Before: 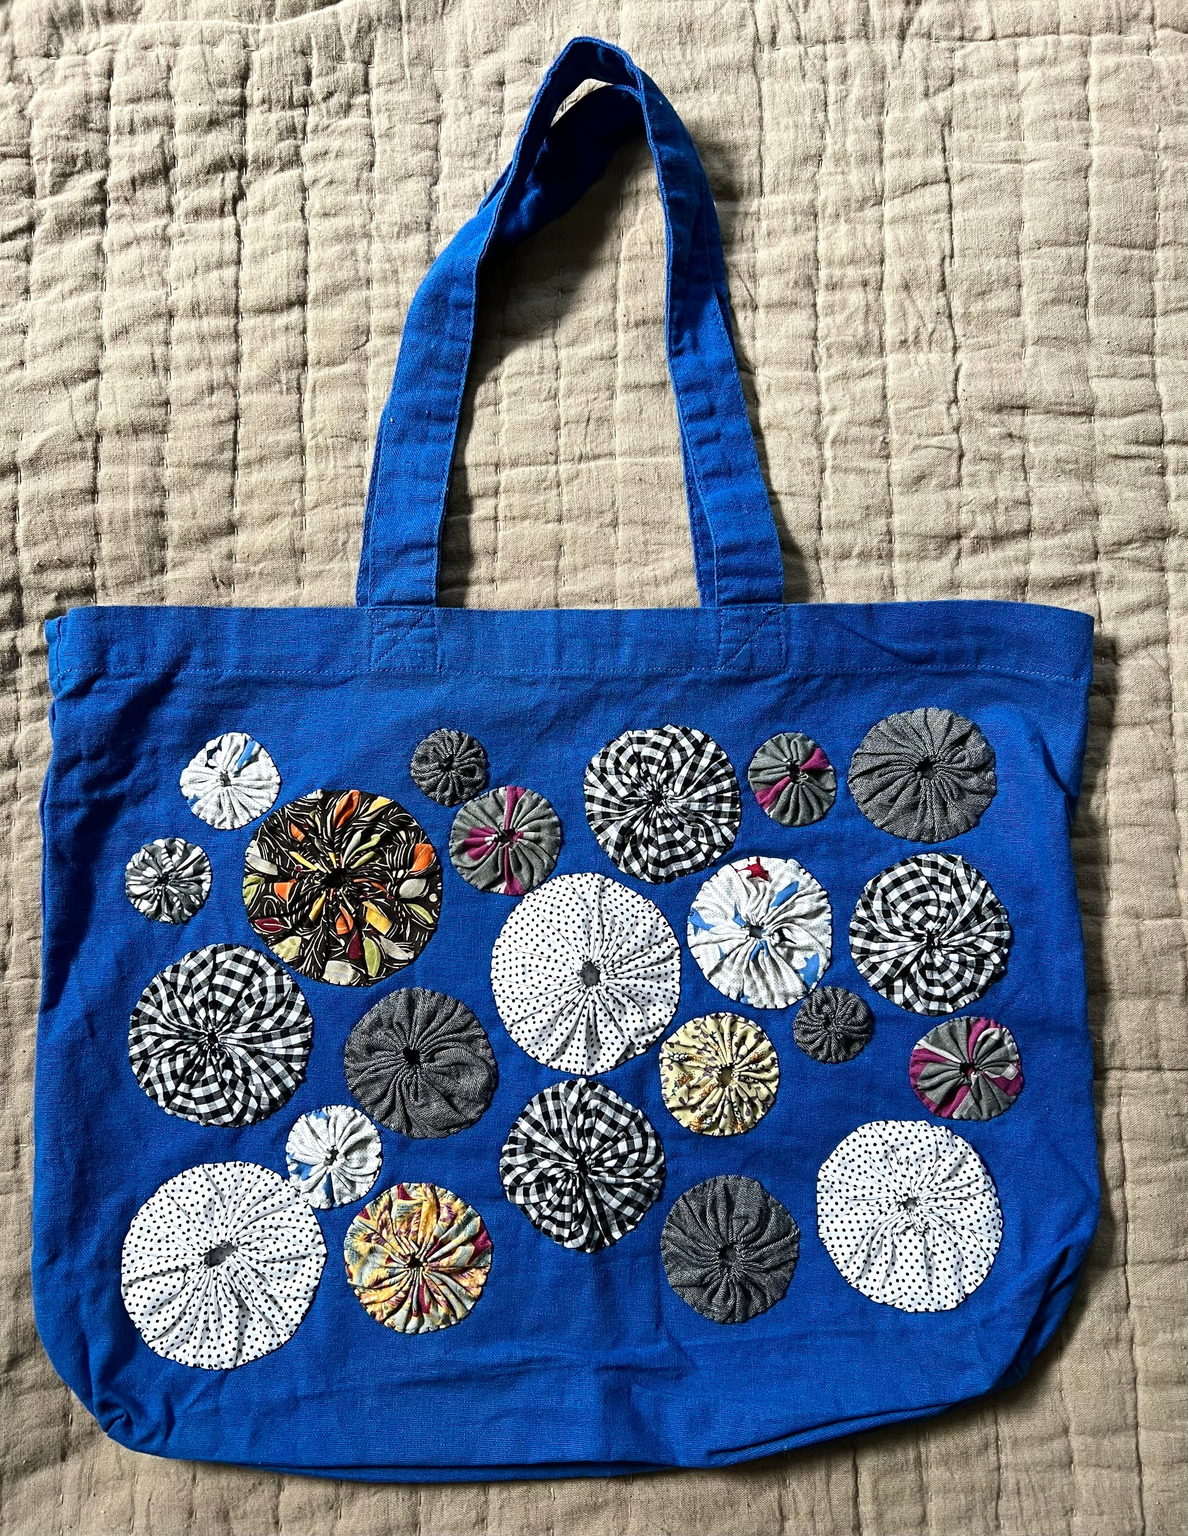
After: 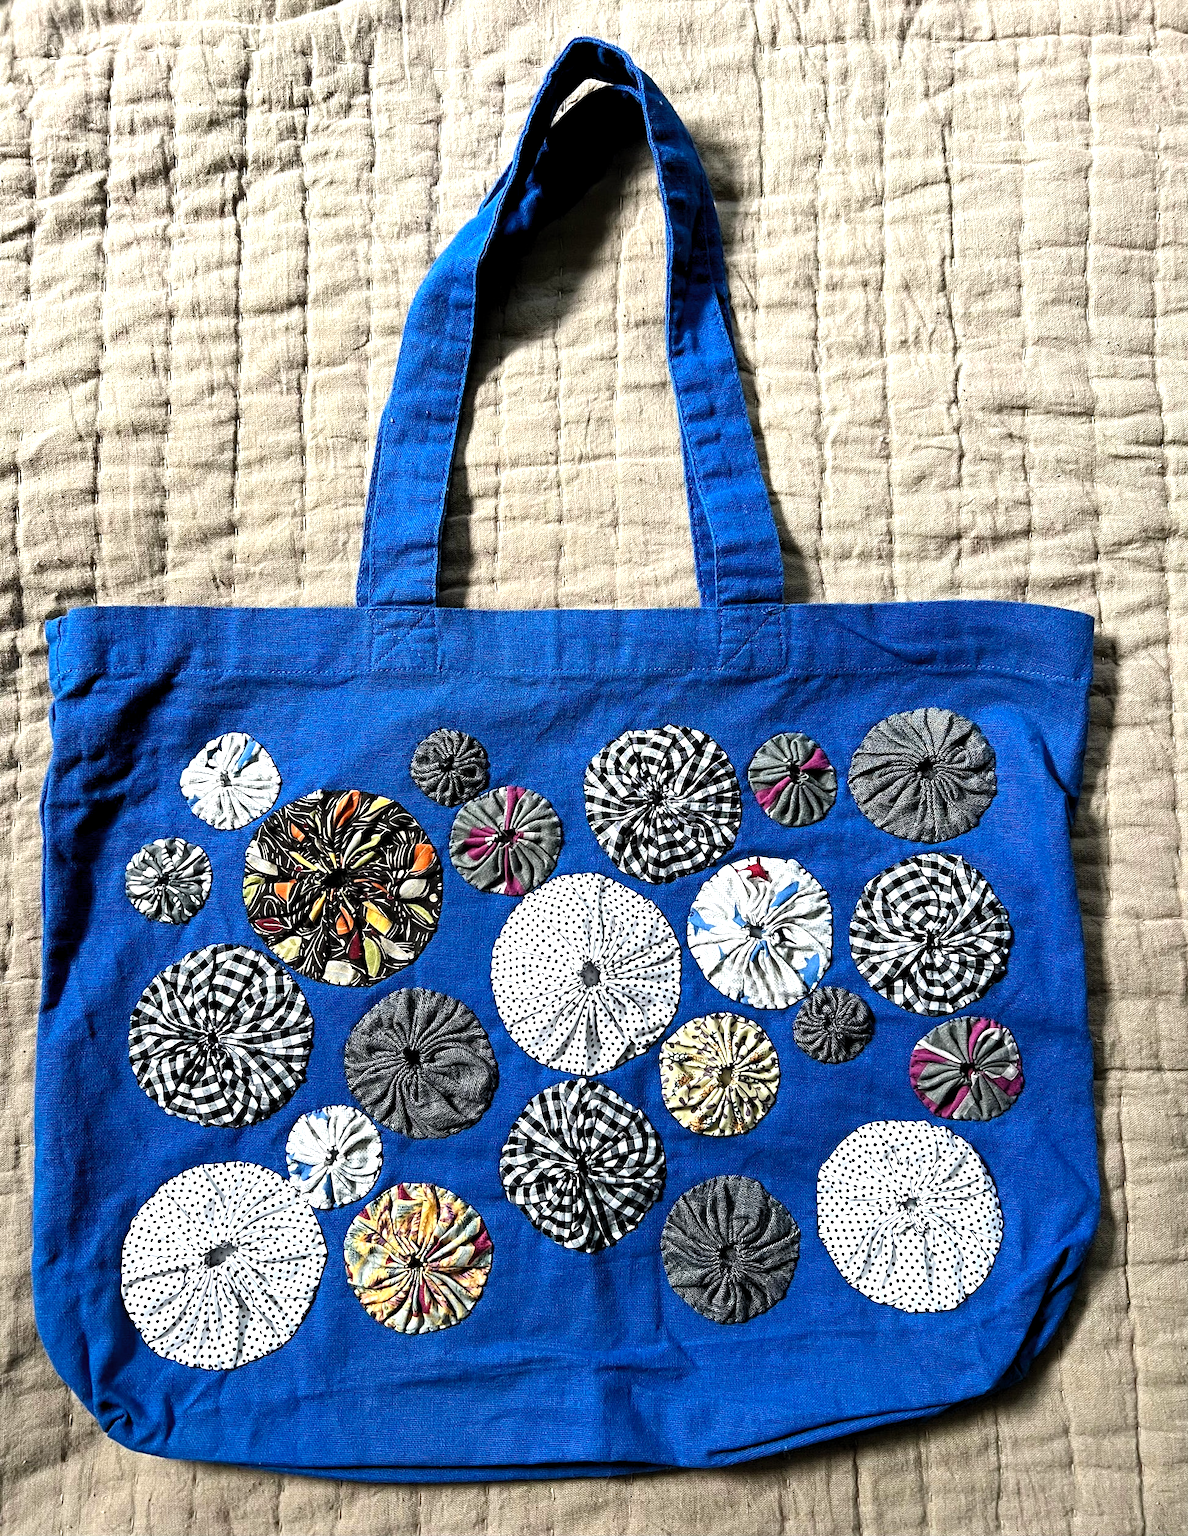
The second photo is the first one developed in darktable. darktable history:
levels: black 0.029%, levels [0.018, 0.493, 1]
tone equalizer: -8 EV -0.429 EV, -7 EV -0.402 EV, -6 EV -0.32 EV, -5 EV -0.243 EV, -3 EV 0.235 EV, -2 EV 0.331 EV, -1 EV 0.386 EV, +0 EV 0.439 EV
